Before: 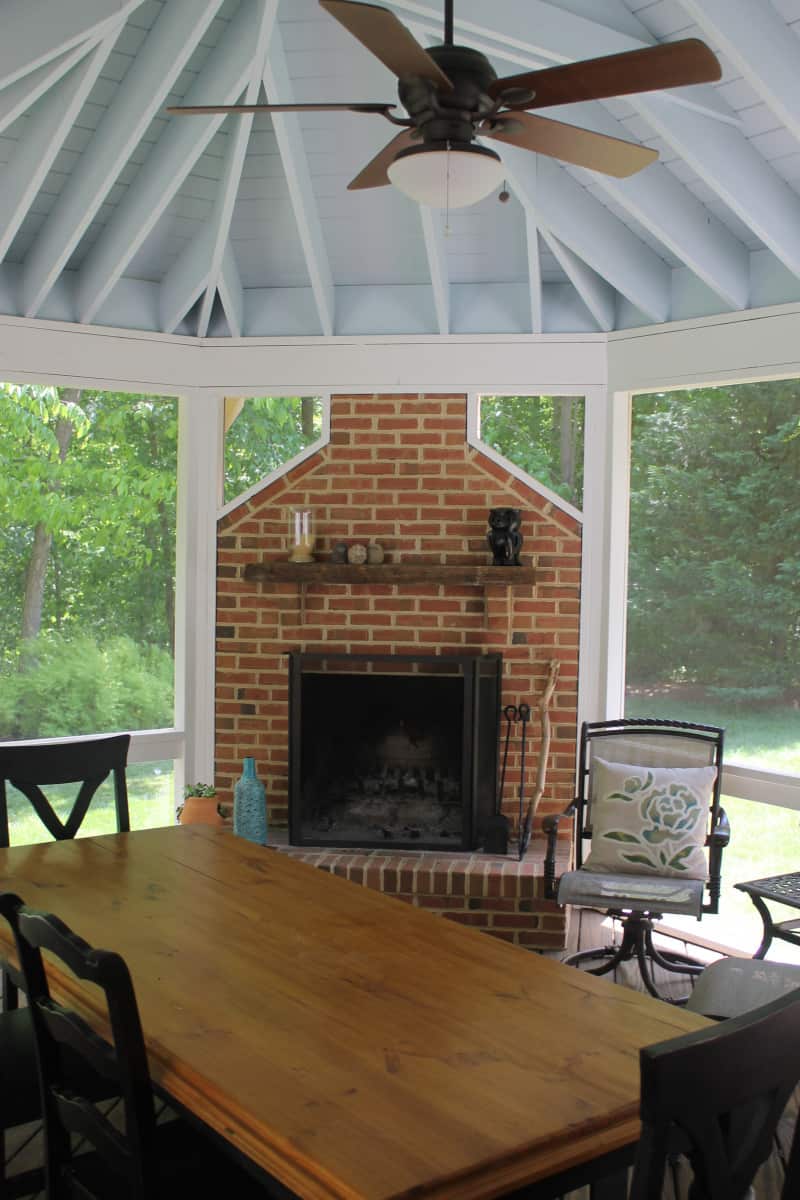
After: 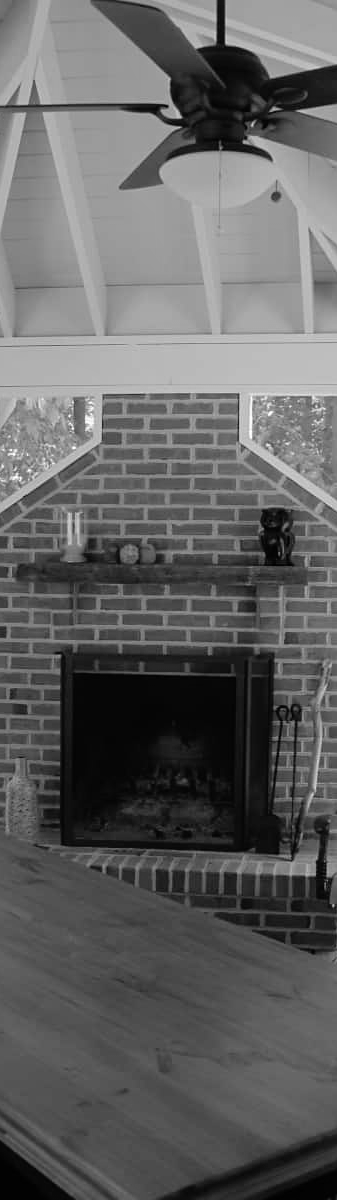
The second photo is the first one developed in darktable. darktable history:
sharpen: amount 0.2
monochrome: a -35.87, b 49.73, size 1.7
rgb curve: curves: ch0 [(0, 0) (0.136, 0.078) (0.262, 0.245) (0.414, 0.42) (1, 1)], compensate middle gray true, preserve colors basic power
crop: left 28.583%, right 29.231%
